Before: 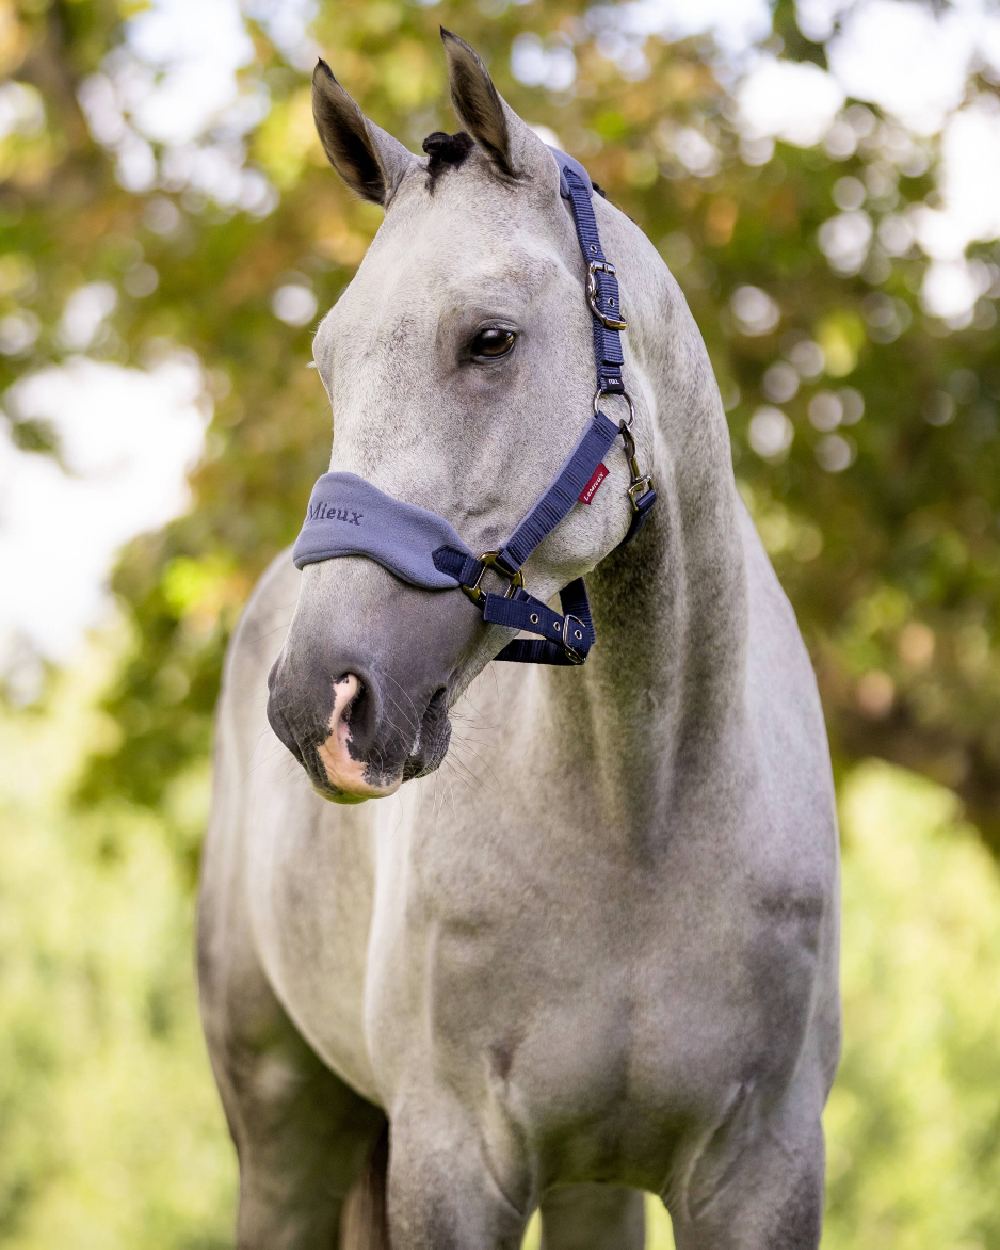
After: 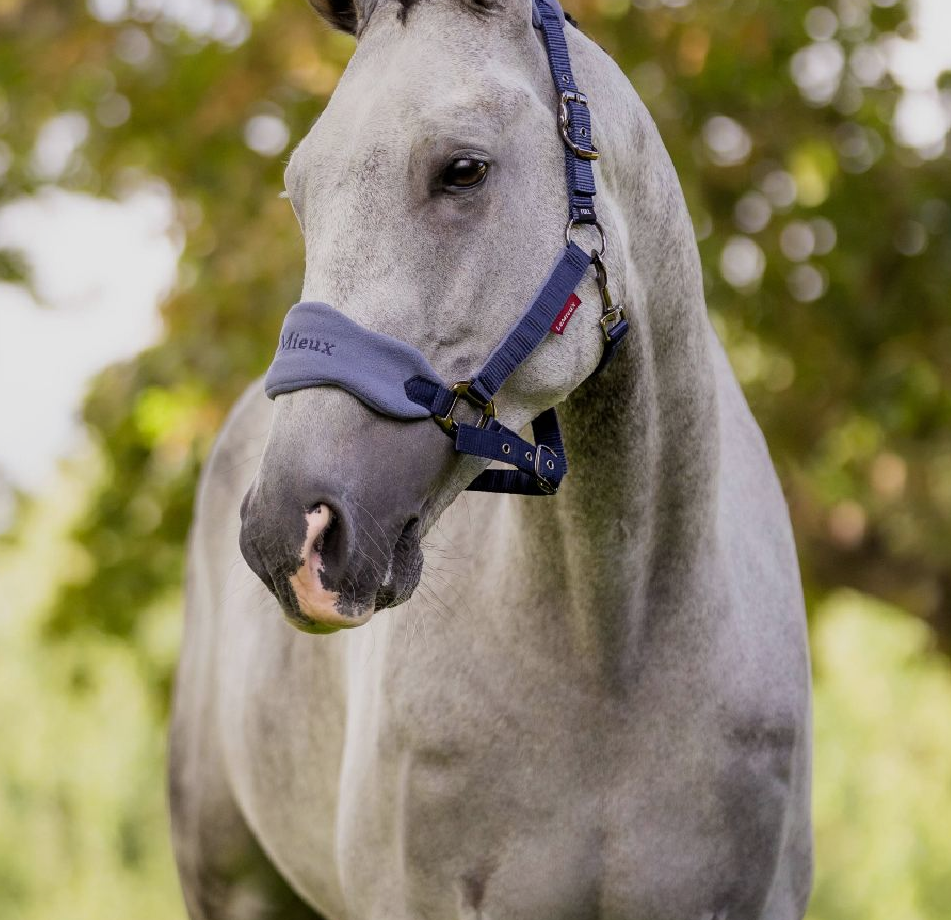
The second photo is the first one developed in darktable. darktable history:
crop and rotate: left 2.801%, top 13.688%, right 2.082%, bottom 12.644%
exposure: exposure -0.365 EV, compensate exposure bias true, compensate highlight preservation false
